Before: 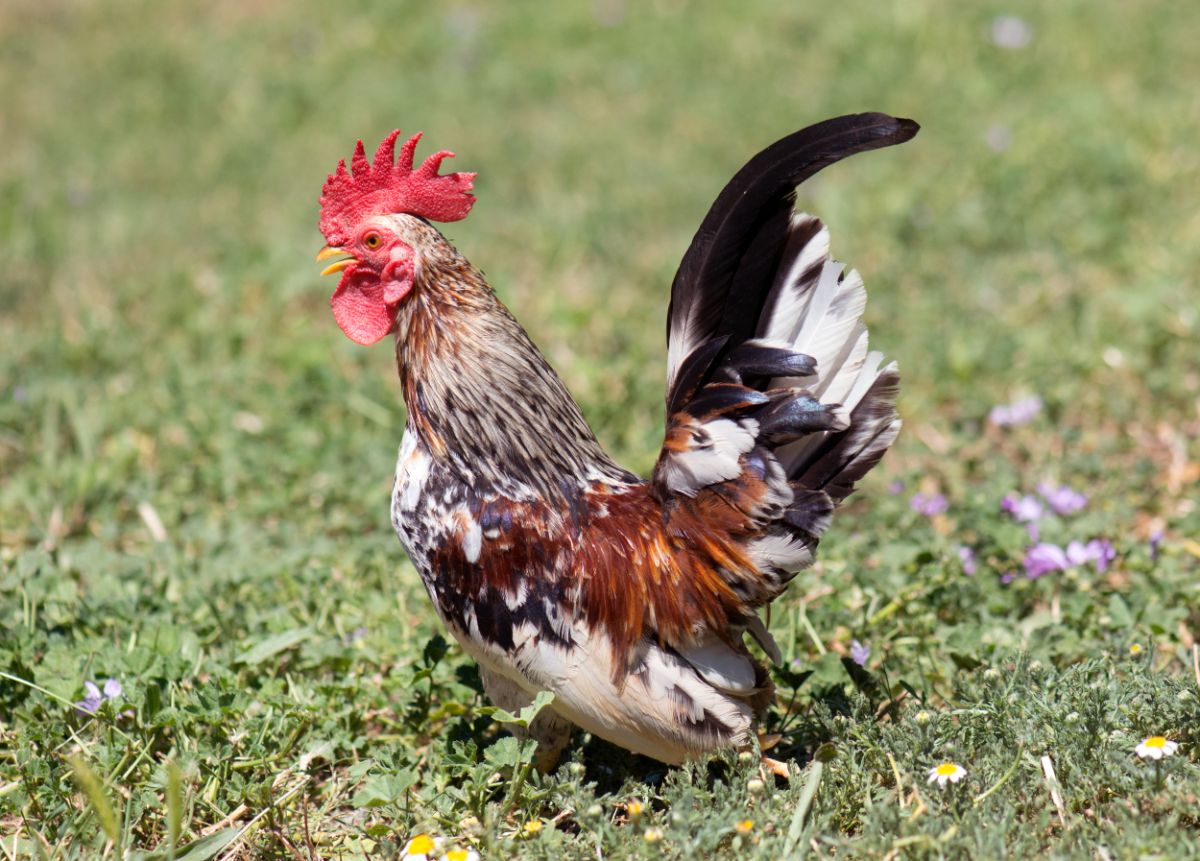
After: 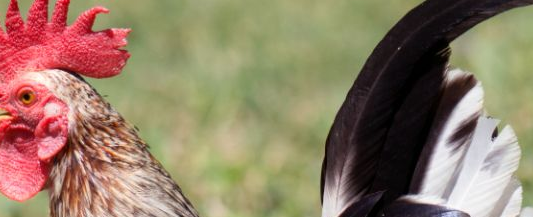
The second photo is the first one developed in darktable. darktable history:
crop: left 28.836%, top 16.808%, right 26.693%, bottom 57.977%
